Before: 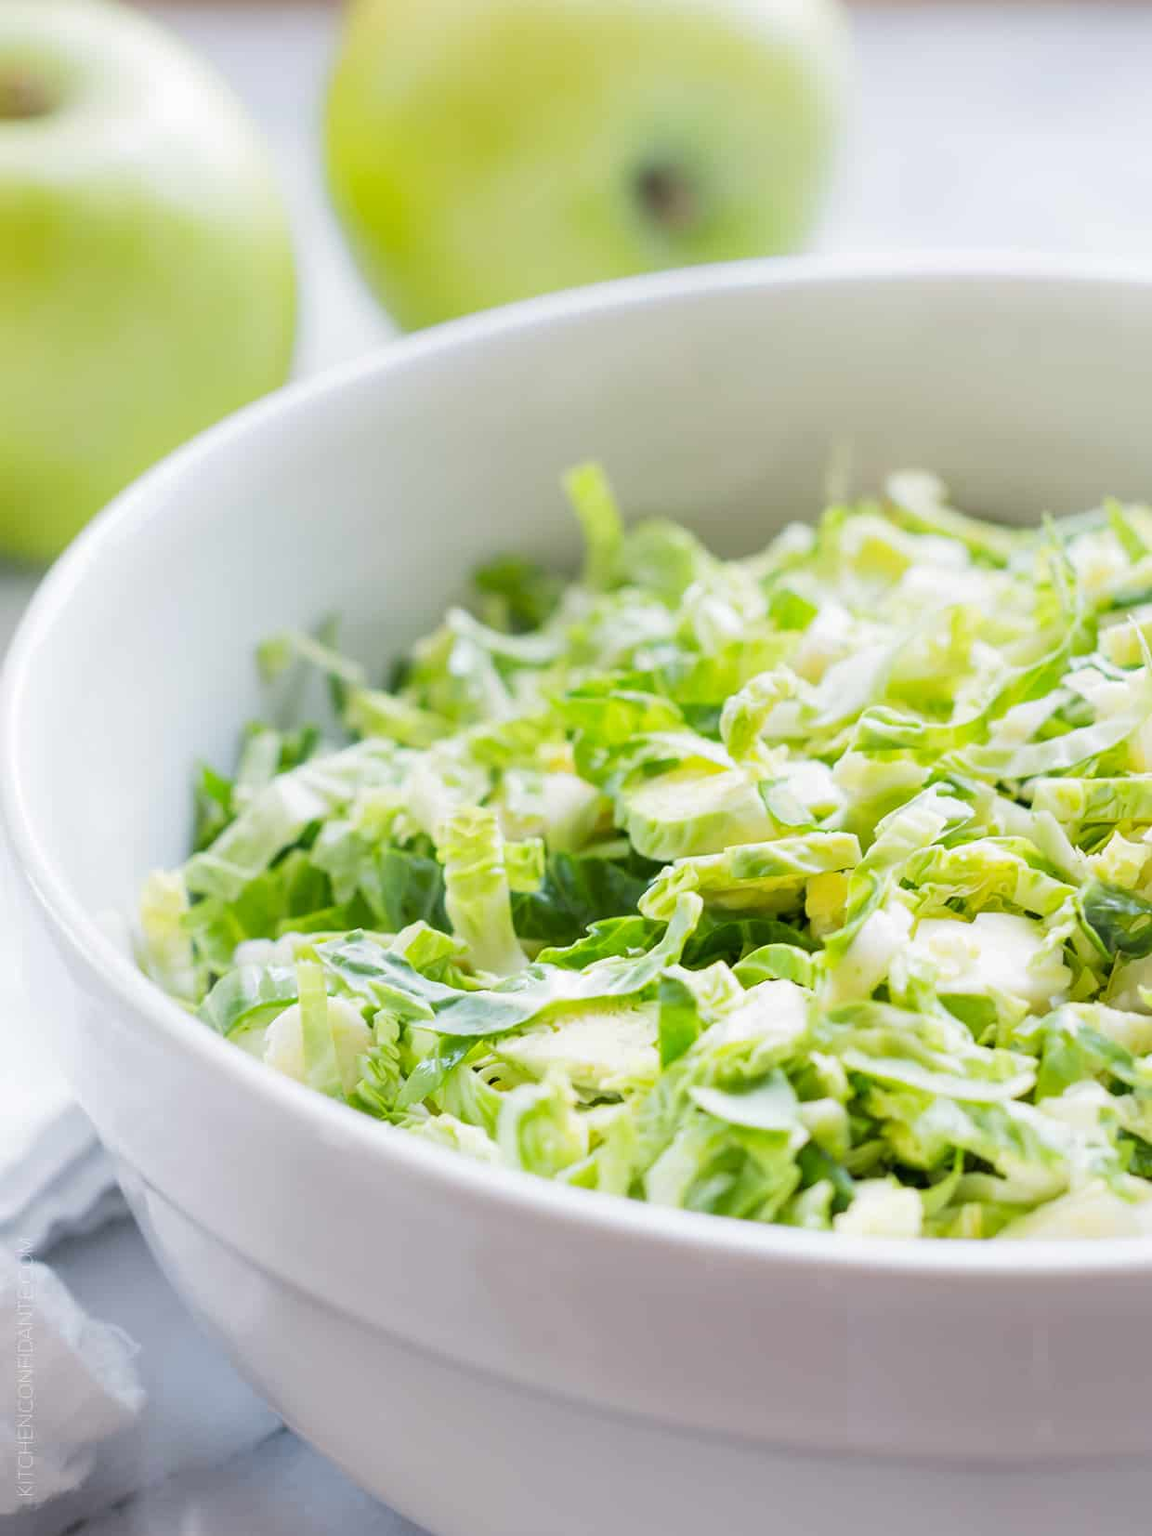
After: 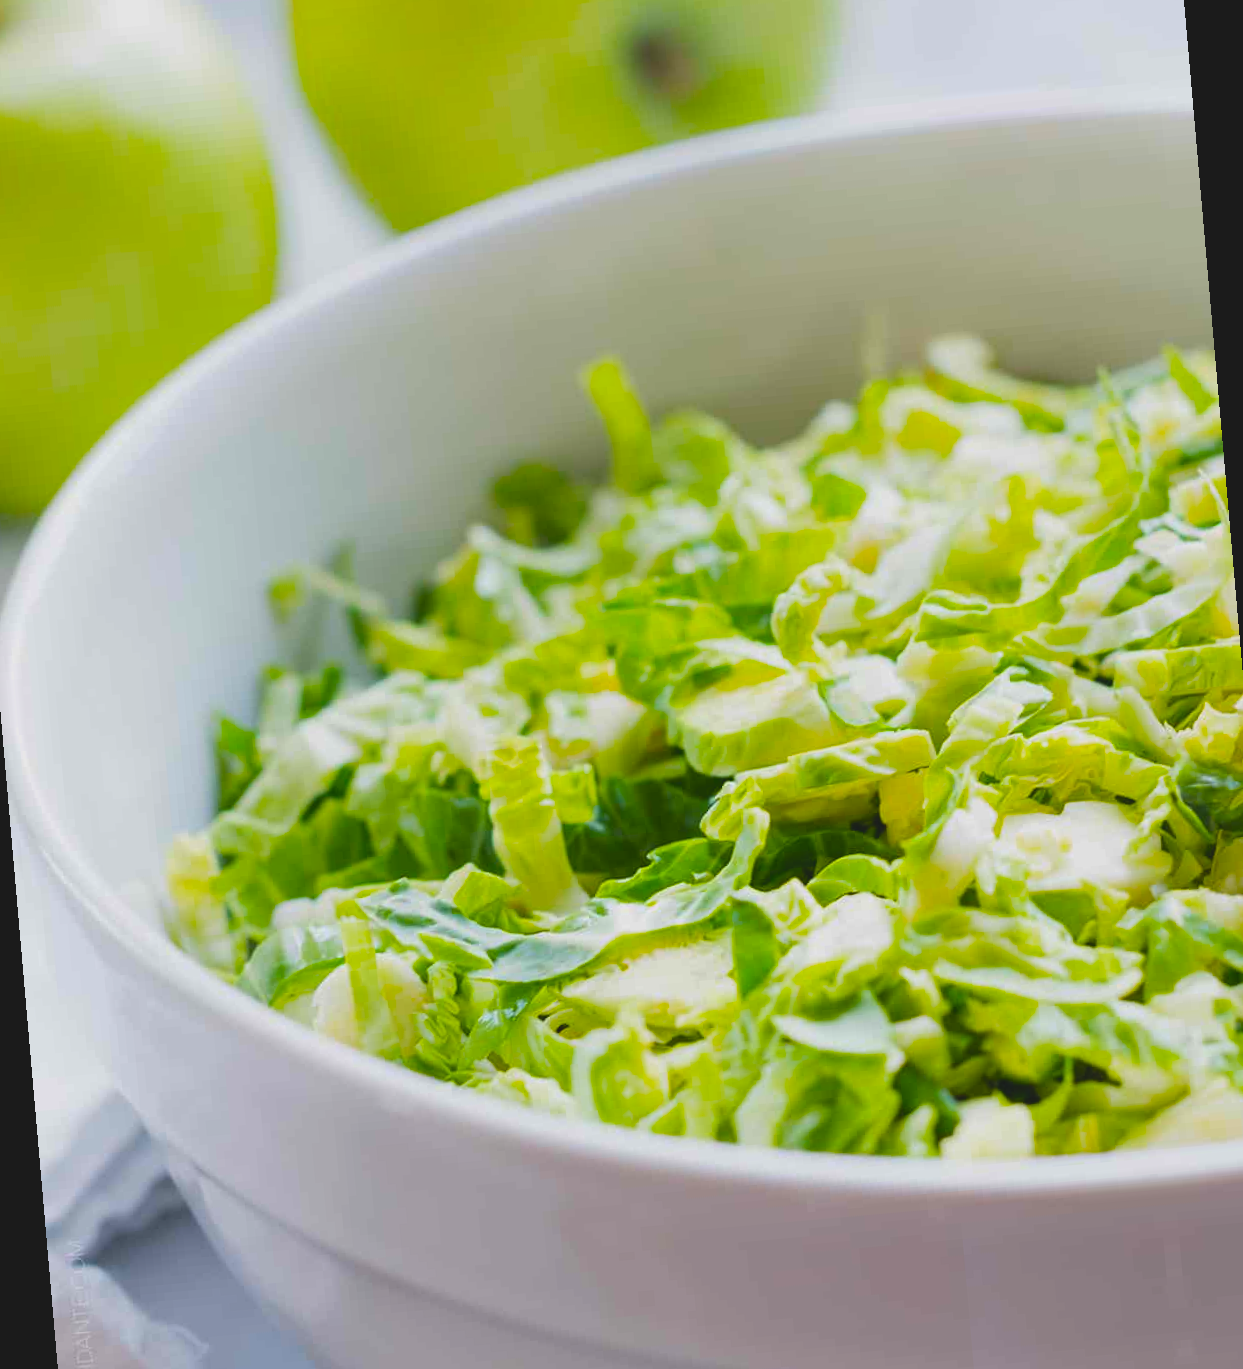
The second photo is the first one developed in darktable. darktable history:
rotate and perspective: rotation -5°, crop left 0.05, crop right 0.952, crop top 0.11, crop bottom 0.89
exposure: black level correction -0.016, exposure -1.018 EV, compensate highlight preservation false
color balance rgb: linear chroma grading › global chroma 20%, perceptual saturation grading › global saturation 25%, perceptual brilliance grading › global brilliance 20%, global vibrance 20%
